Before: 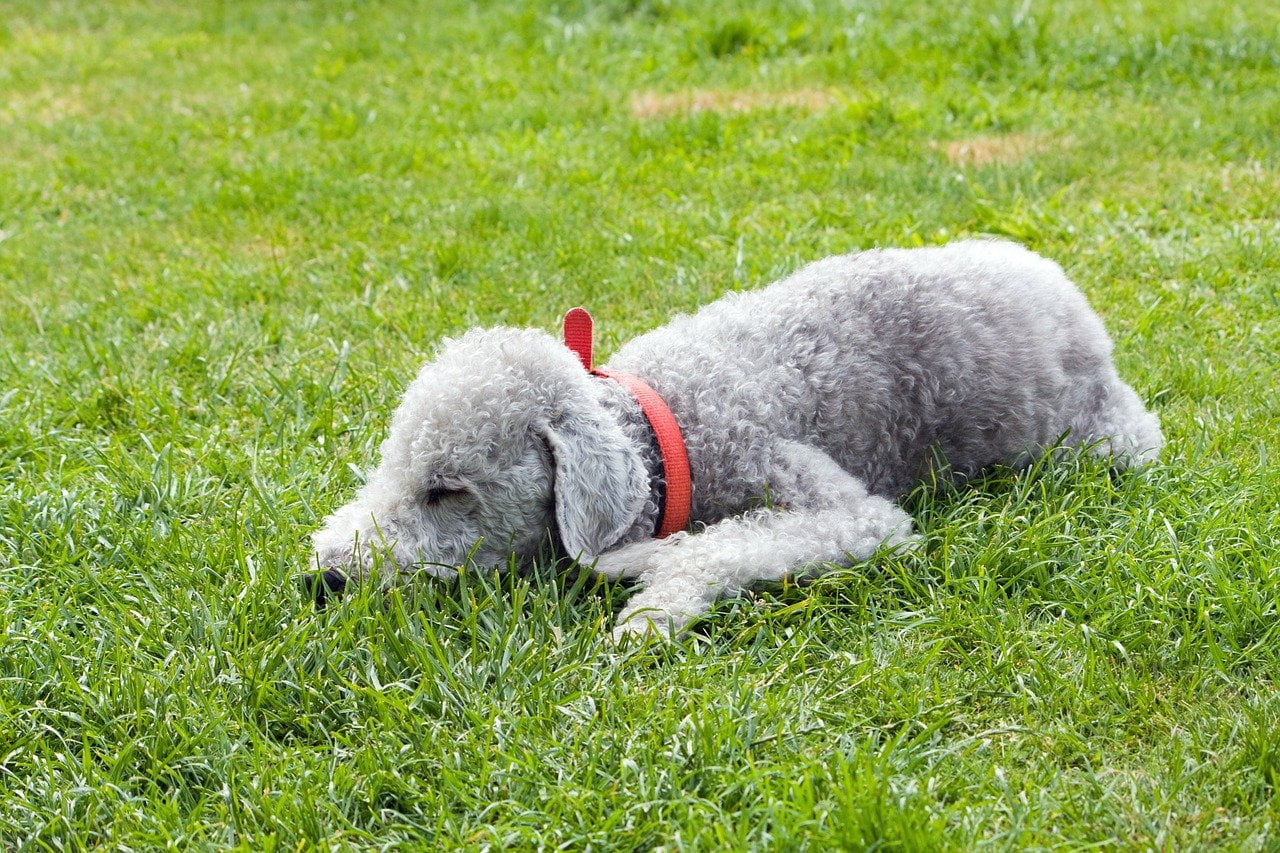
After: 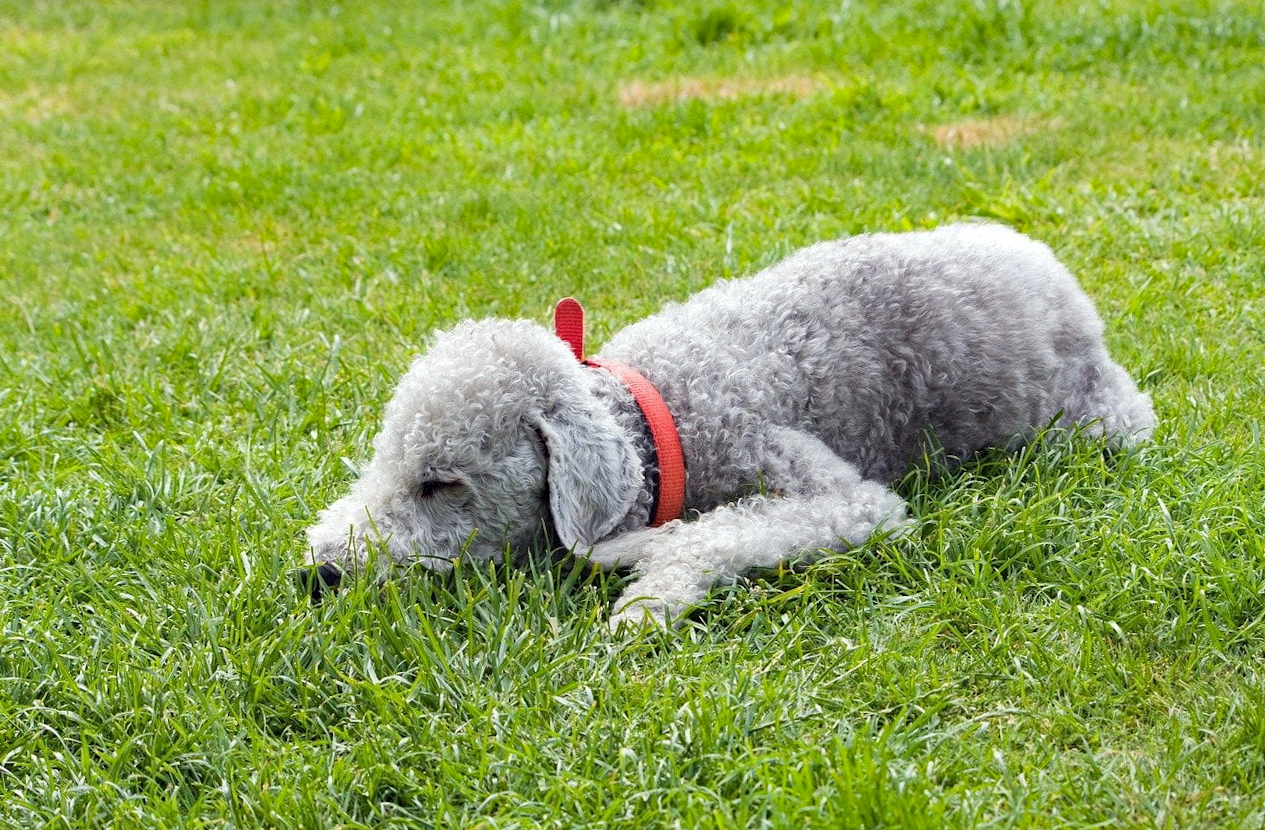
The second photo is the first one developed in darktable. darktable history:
rotate and perspective: rotation -1°, crop left 0.011, crop right 0.989, crop top 0.025, crop bottom 0.975
haze removal: compatibility mode true, adaptive false
